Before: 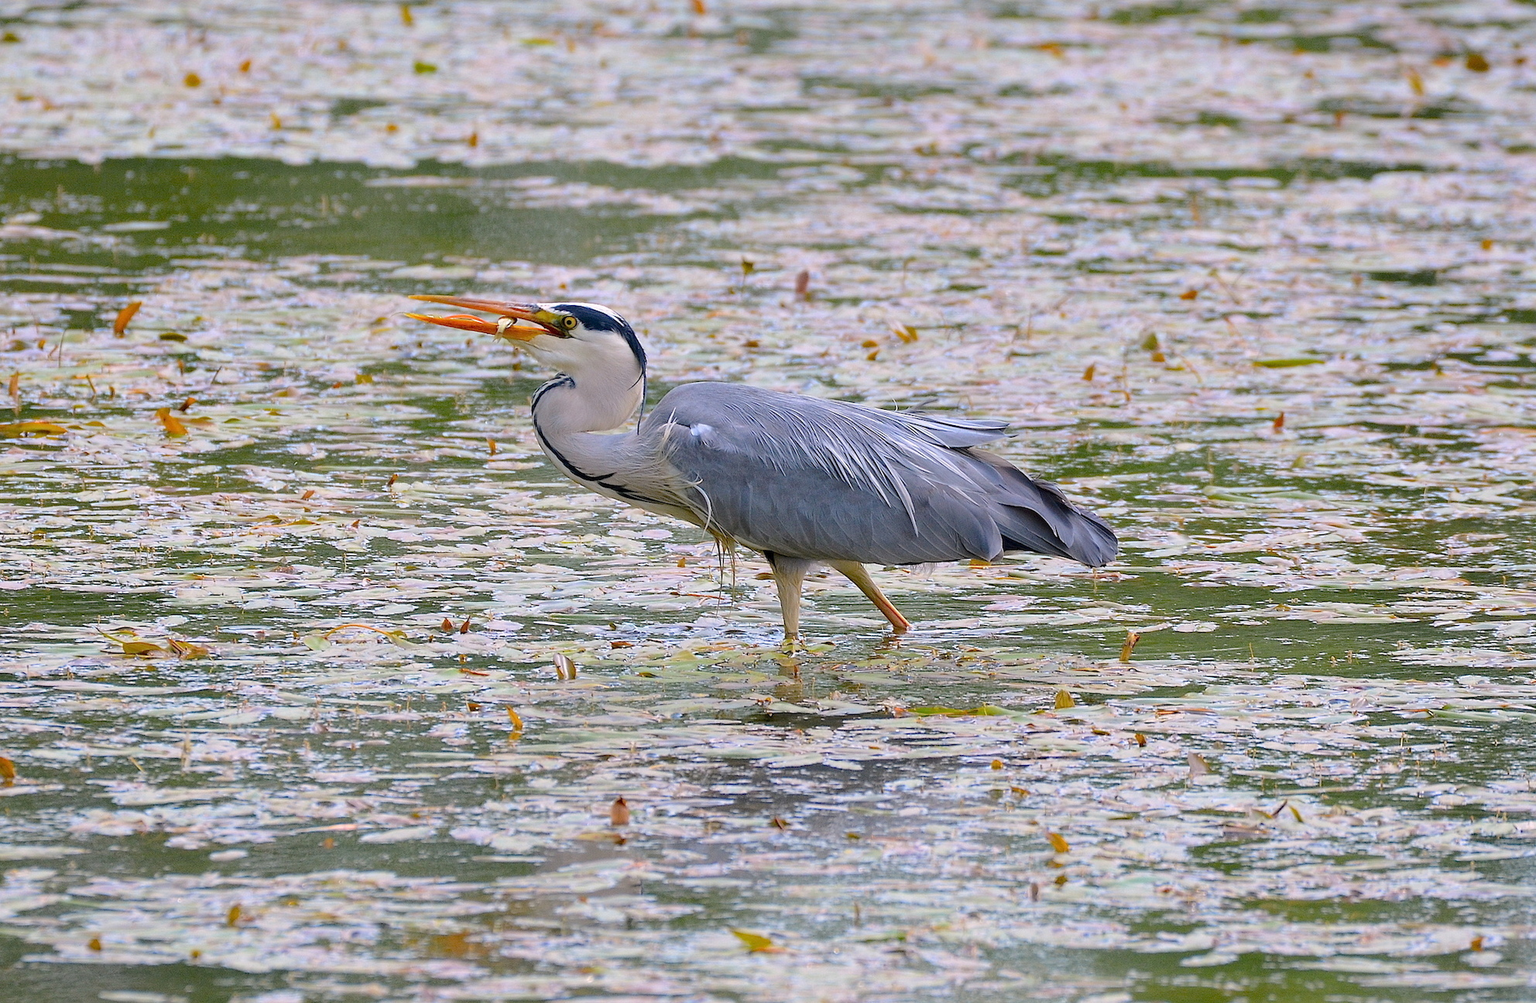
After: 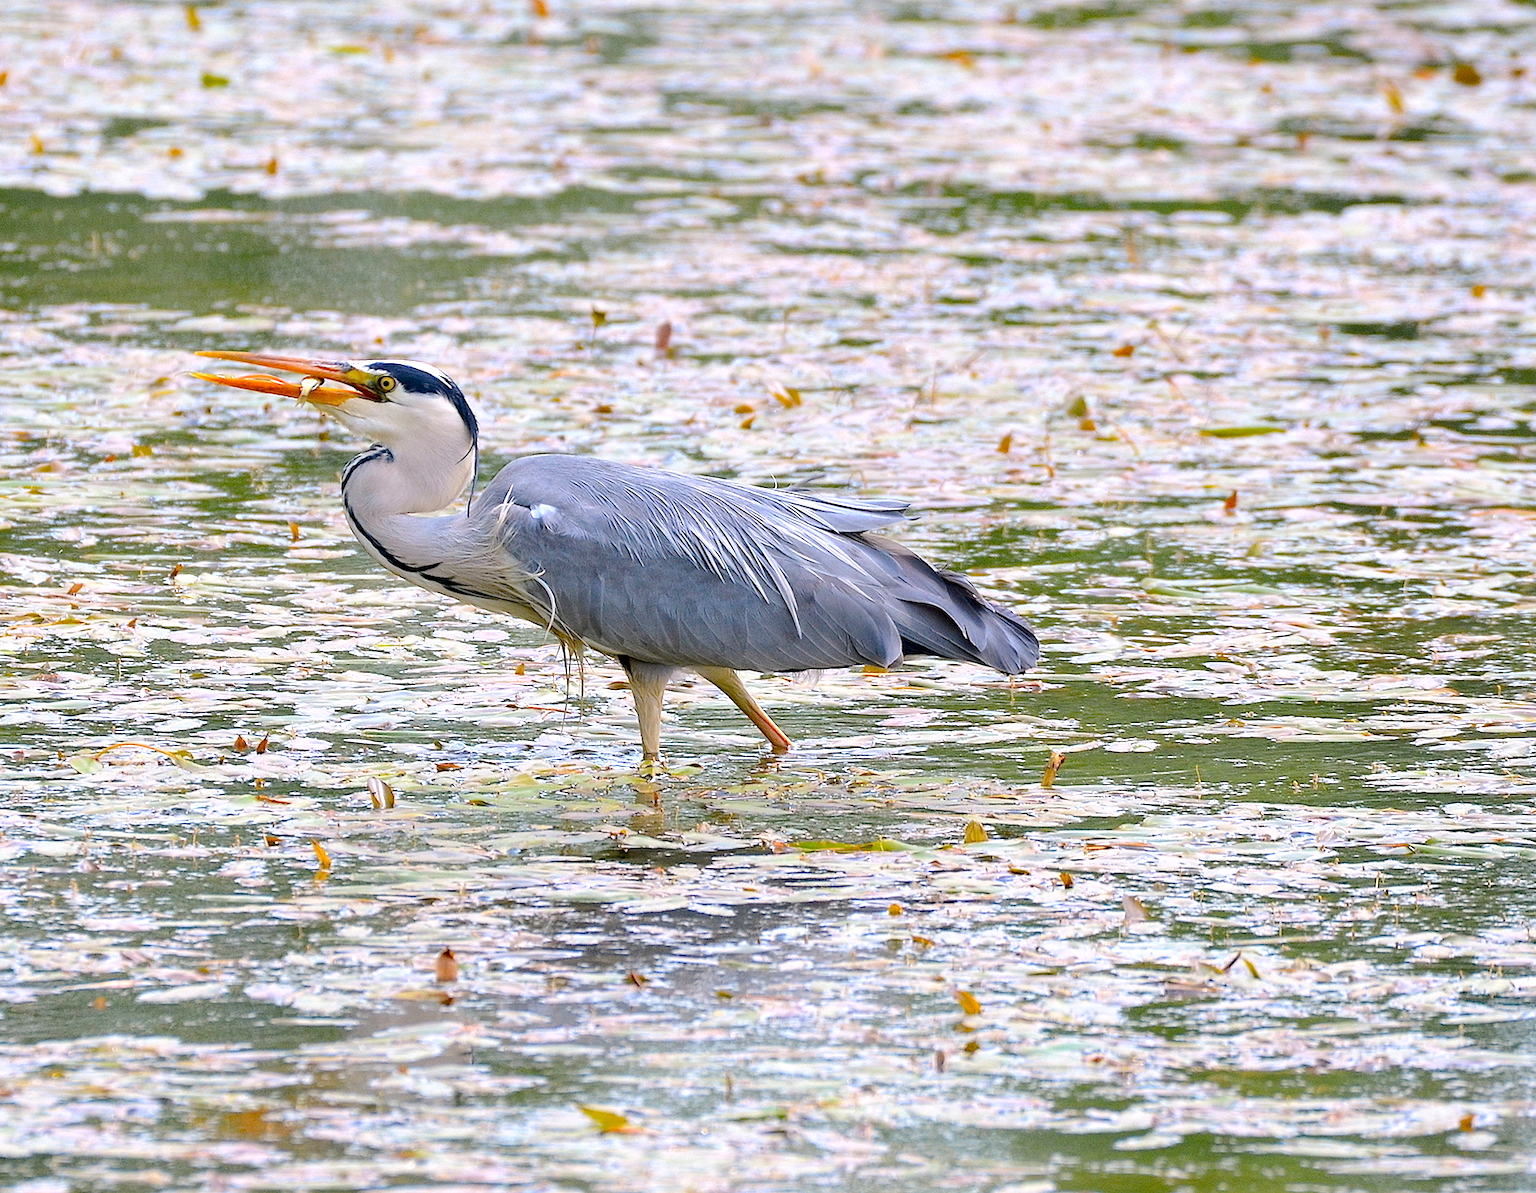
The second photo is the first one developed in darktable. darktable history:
haze removal: strength 0.033, distance 0.255, compatibility mode true, adaptive false
crop: left 15.954%
exposure: exposure 0.504 EV, compensate highlight preservation false
